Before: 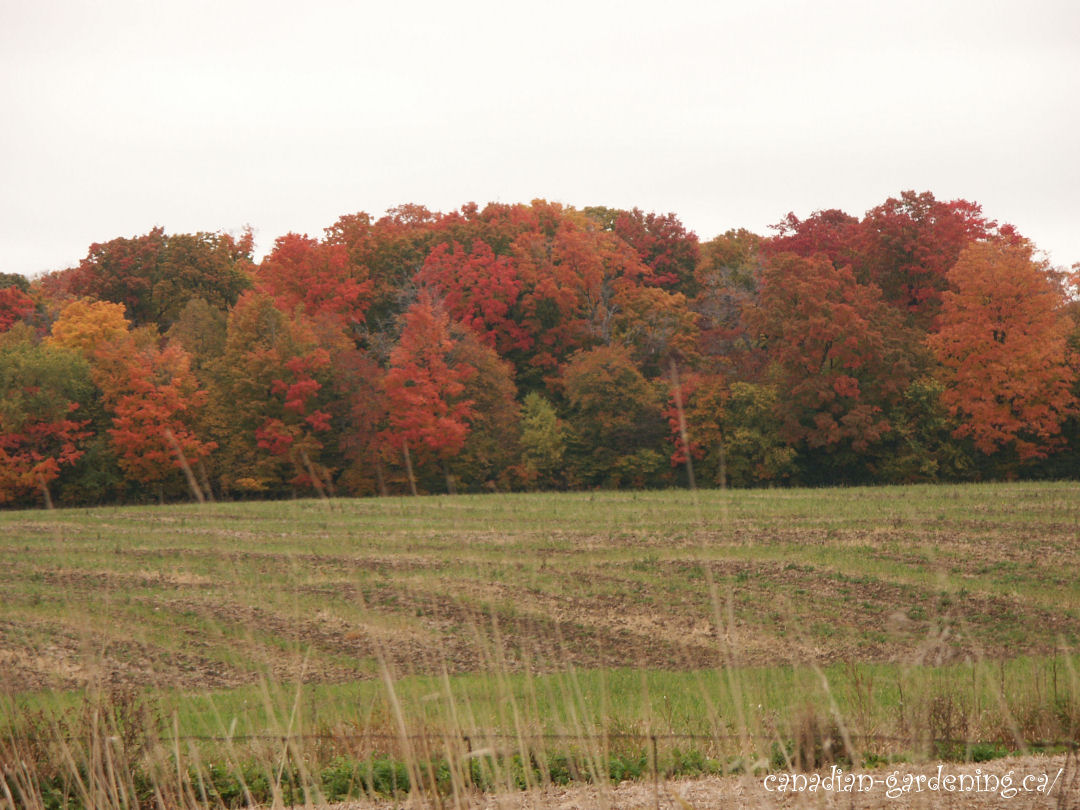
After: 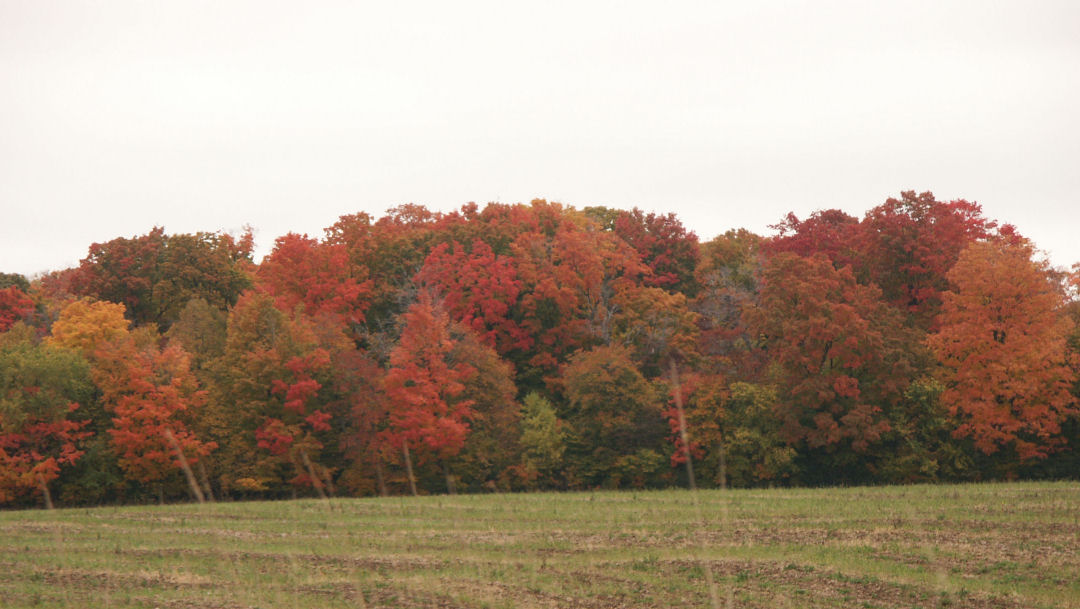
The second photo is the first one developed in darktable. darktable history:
crop: bottom 24.749%
